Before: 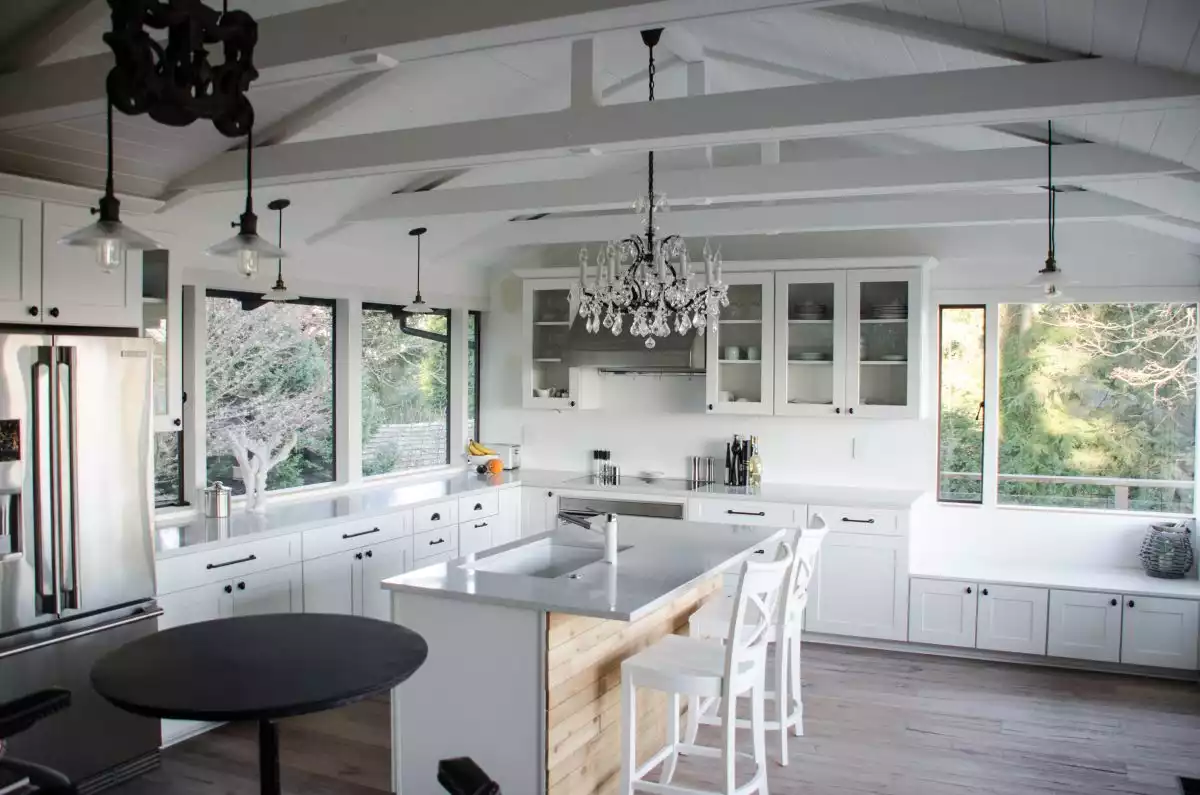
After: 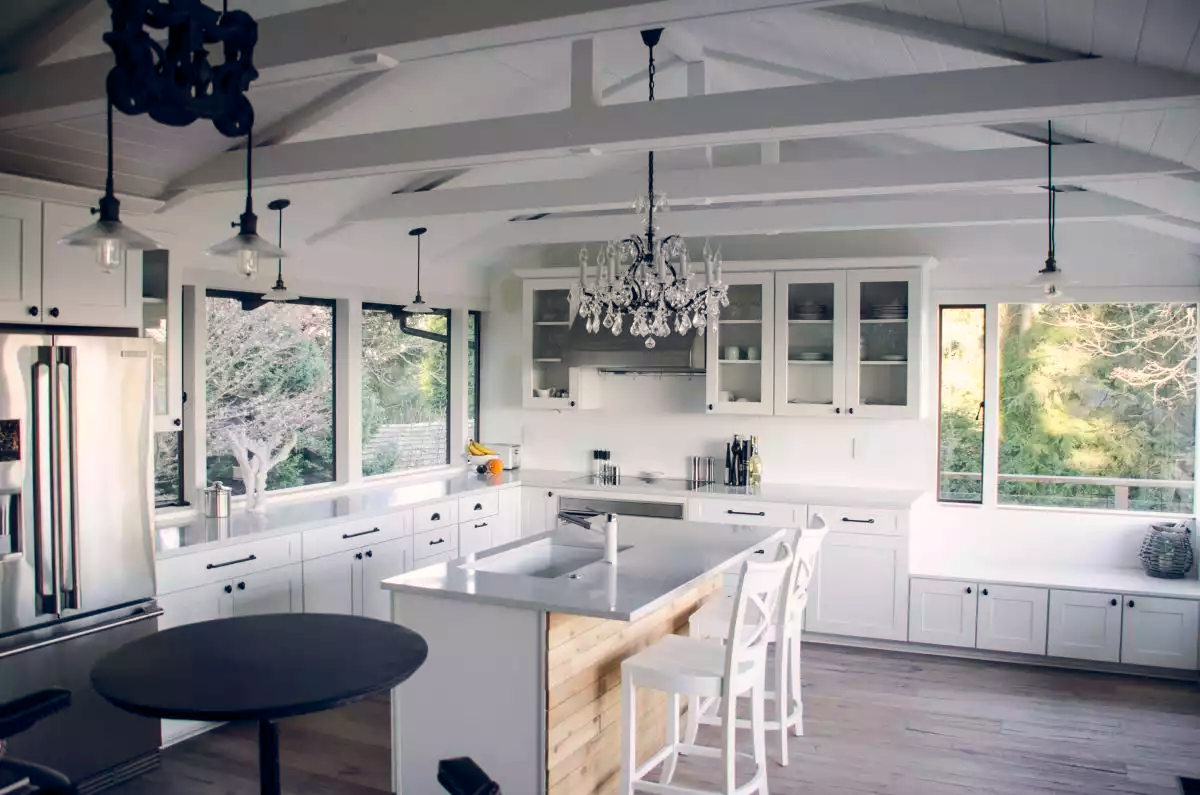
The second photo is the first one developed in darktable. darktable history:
contrast brightness saturation: contrast 0.08, saturation 0.02
color balance rgb: shadows lift › hue 87.51°, highlights gain › chroma 1.35%, highlights gain › hue 55.1°, global offset › chroma 0.13%, global offset › hue 253.66°, perceptual saturation grading › global saturation 16.38%
